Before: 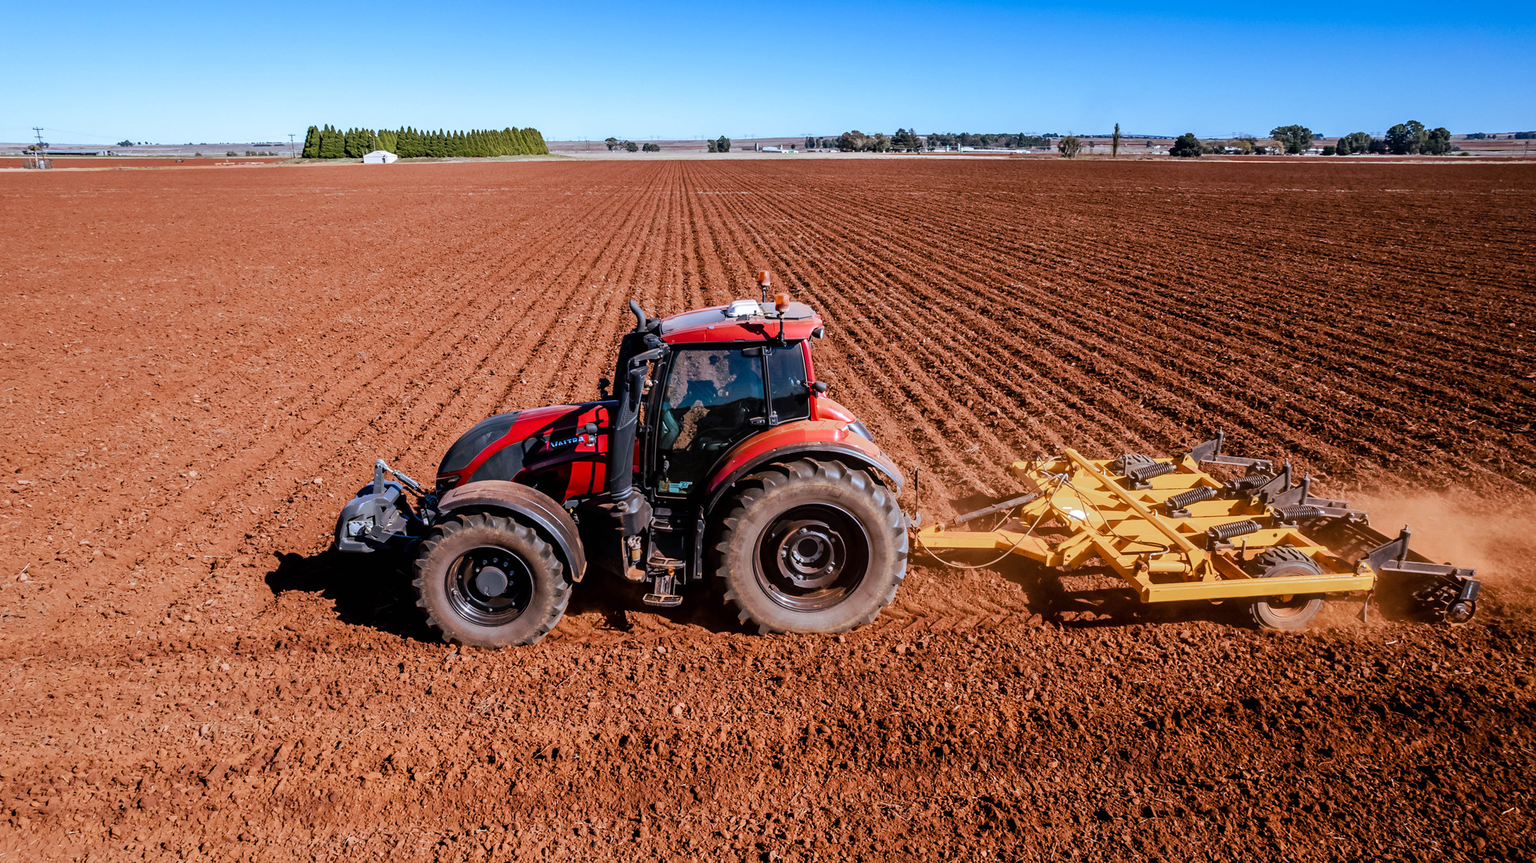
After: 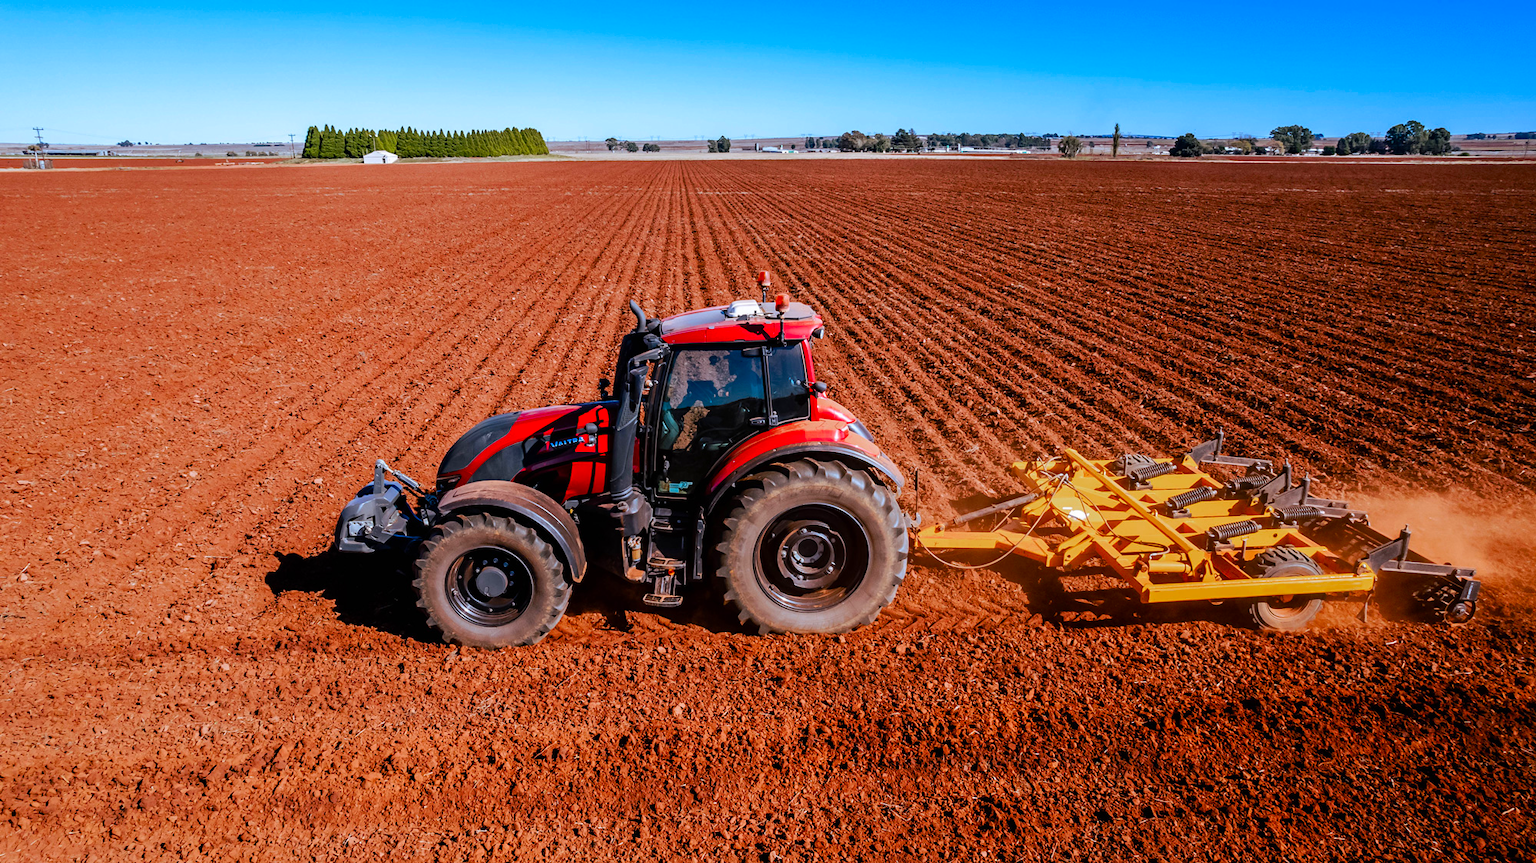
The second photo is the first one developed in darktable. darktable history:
contrast brightness saturation: contrast 0.04, saturation 0.16
vibrance: vibrance 95.34%
